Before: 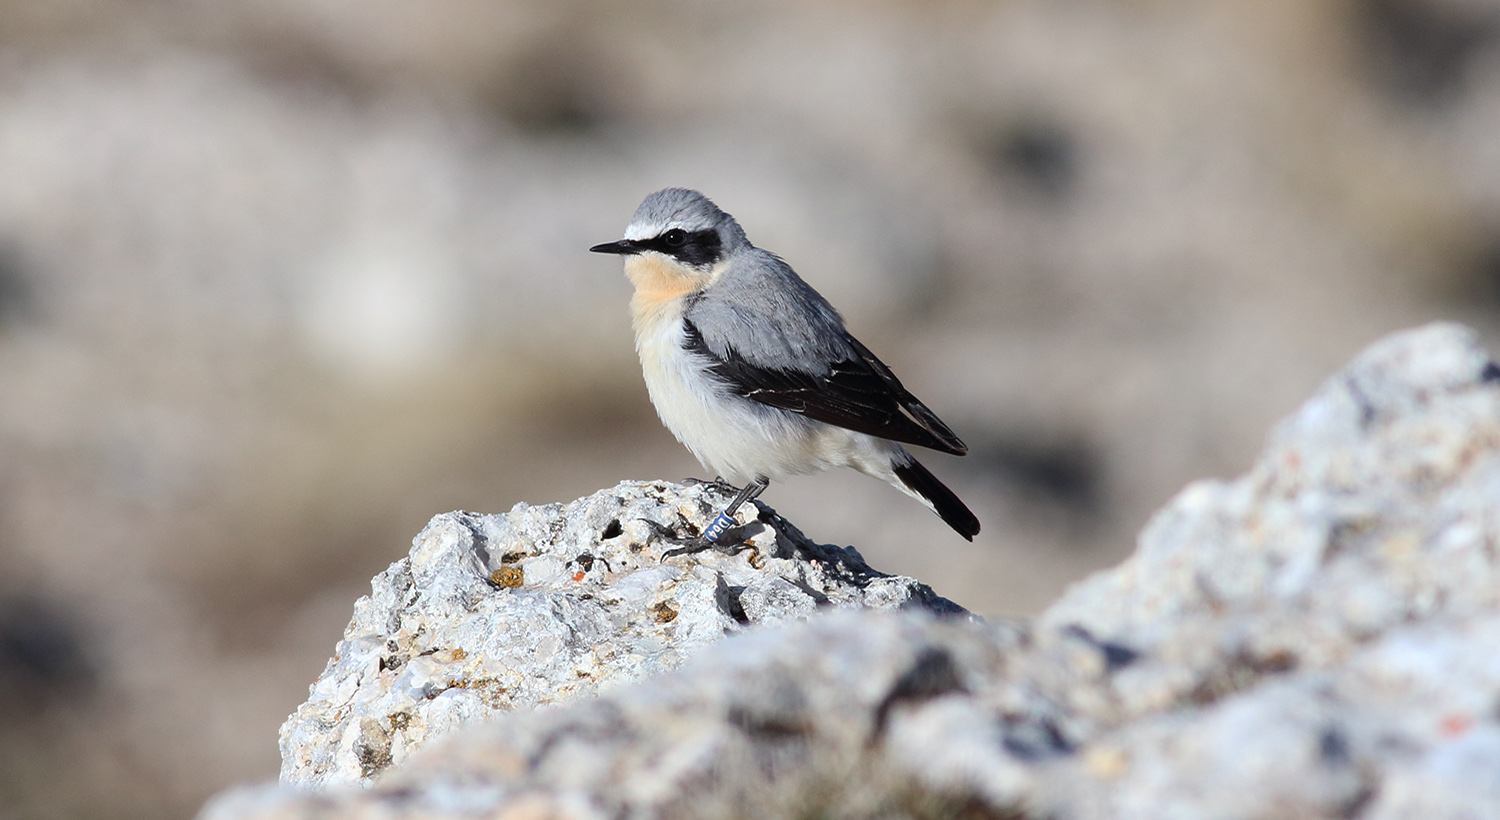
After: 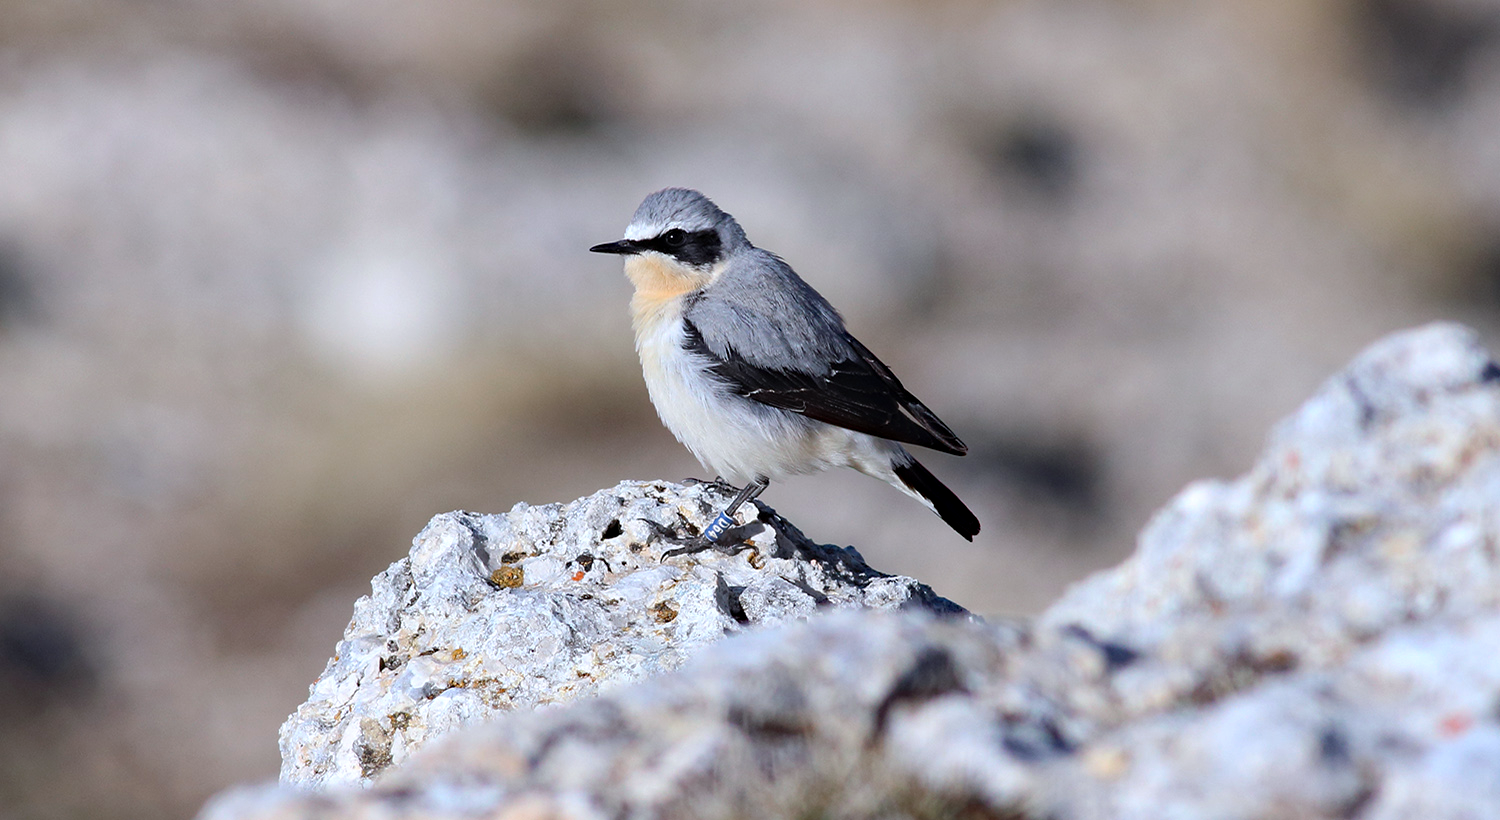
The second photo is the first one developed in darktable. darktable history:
haze removal: compatibility mode true, adaptive false
color calibration: illuminant as shot in camera, x 0.358, y 0.373, temperature 4628.91 K
